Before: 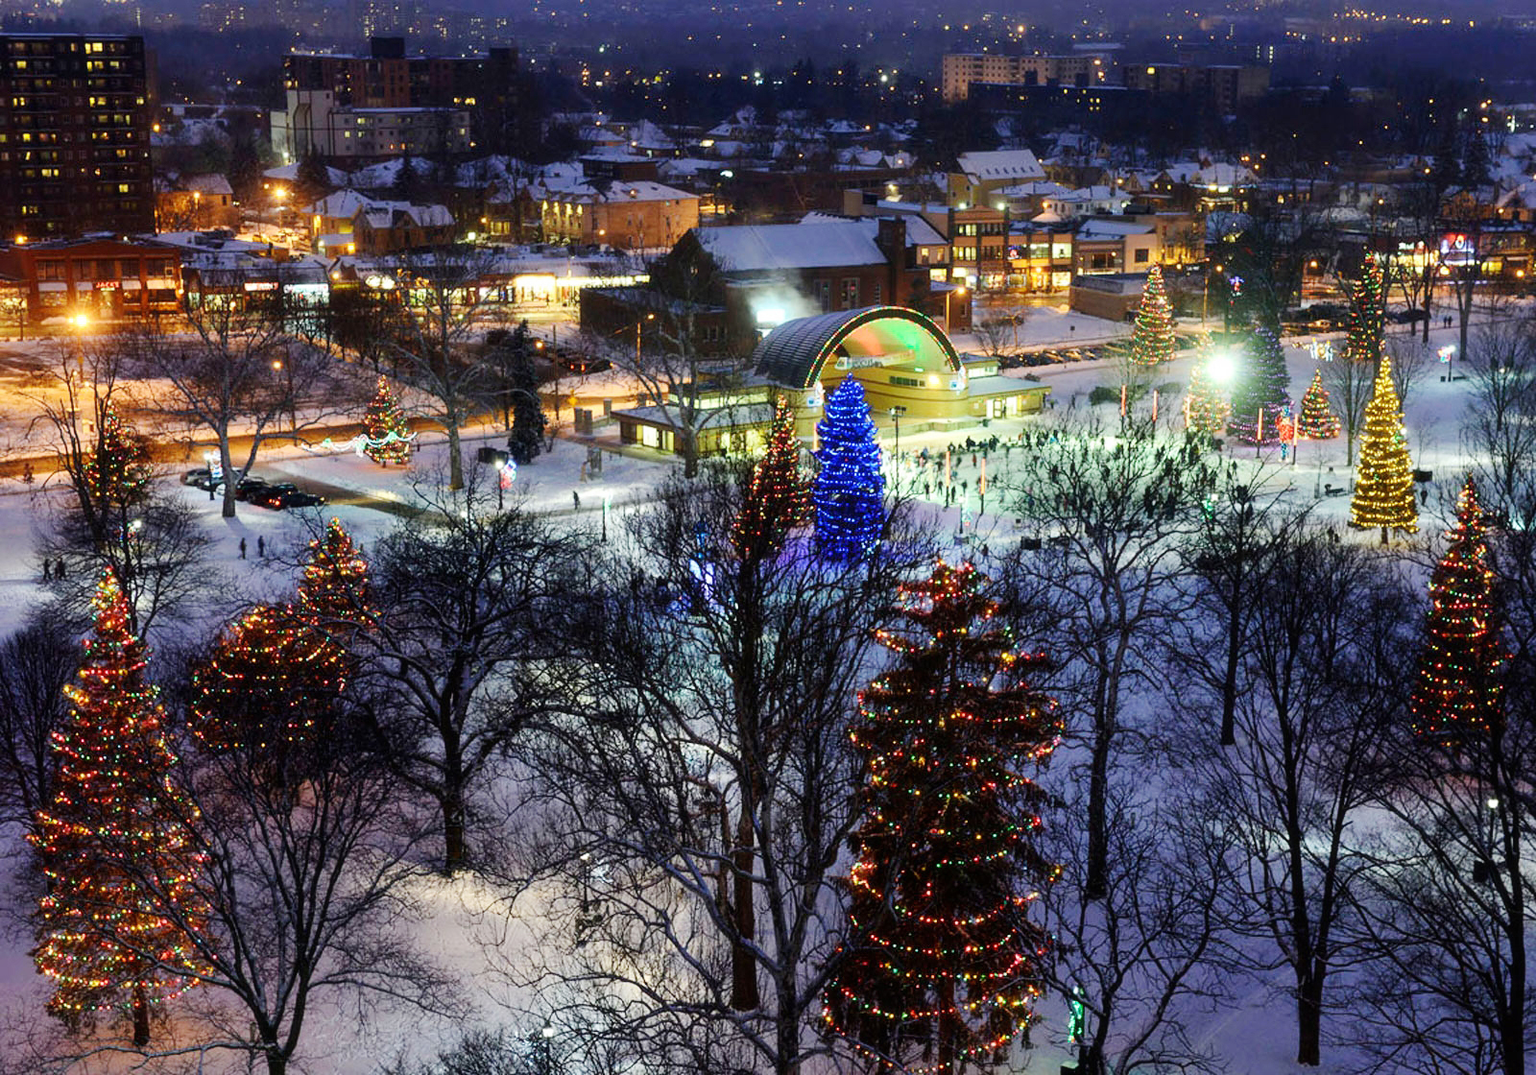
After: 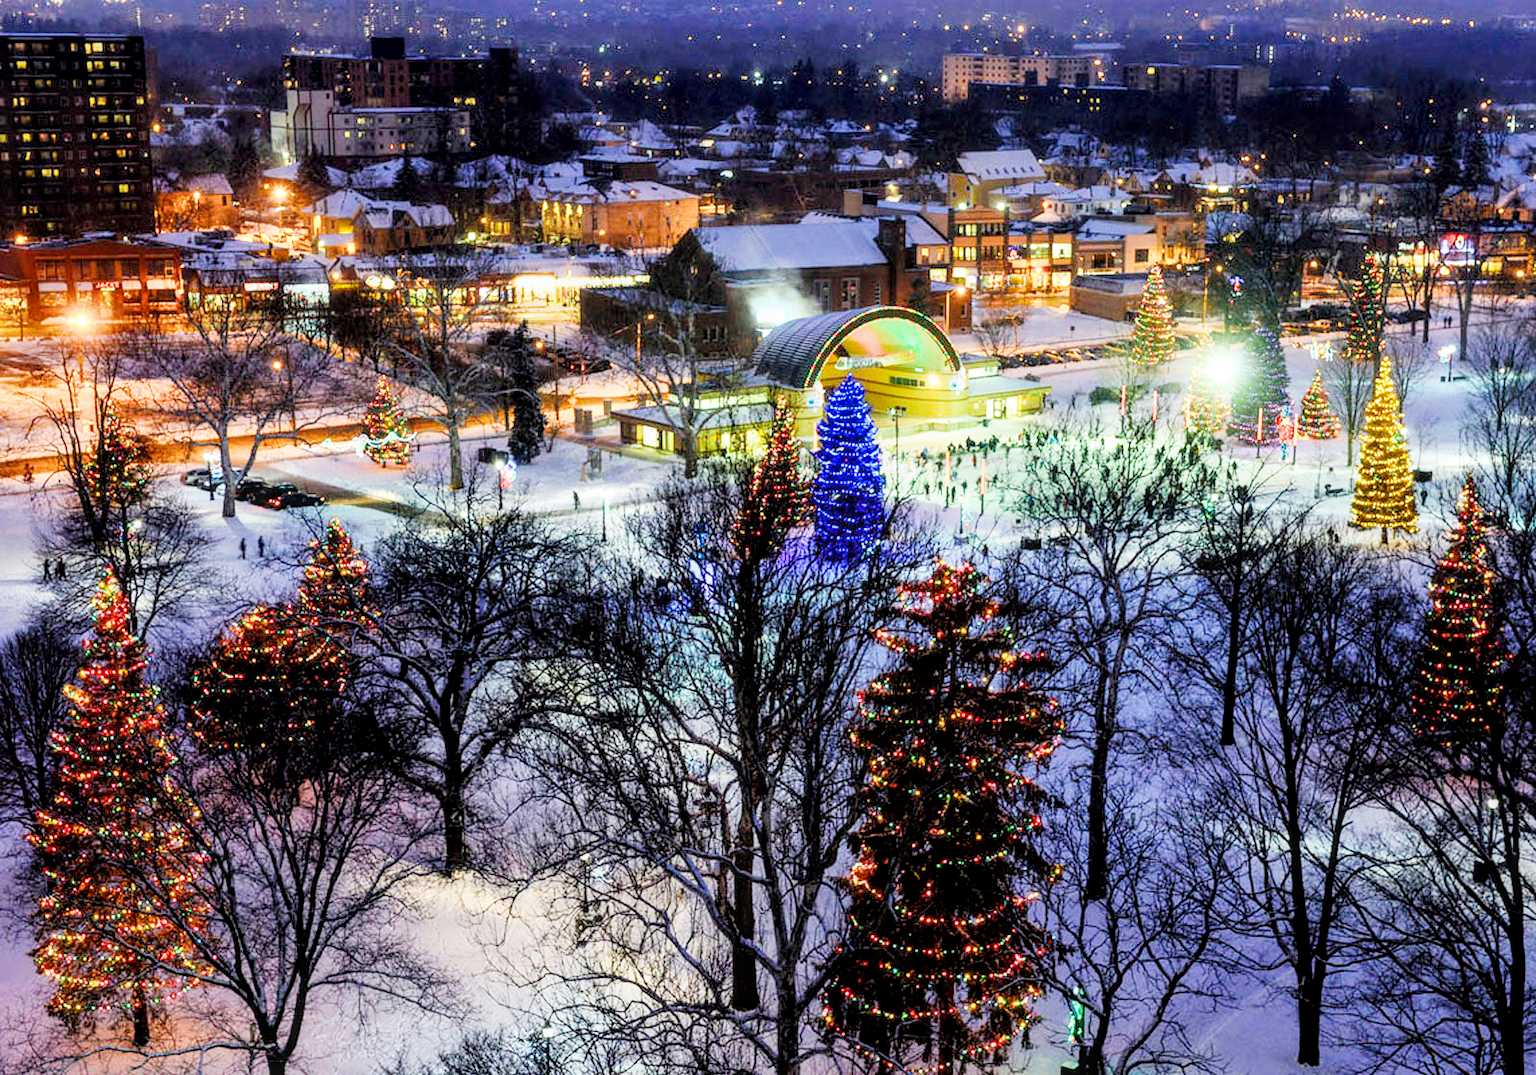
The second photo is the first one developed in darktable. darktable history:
local contrast: on, module defaults
filmic rgb: black relative exposure -5 EV, hardness 2.88, highlights saturation mix -30%
exposure: black level correction 0, exposure 1.2 EV, compensate highlight preservation false
color balance rgb: perceptual saturation grading › global saturation 20%
